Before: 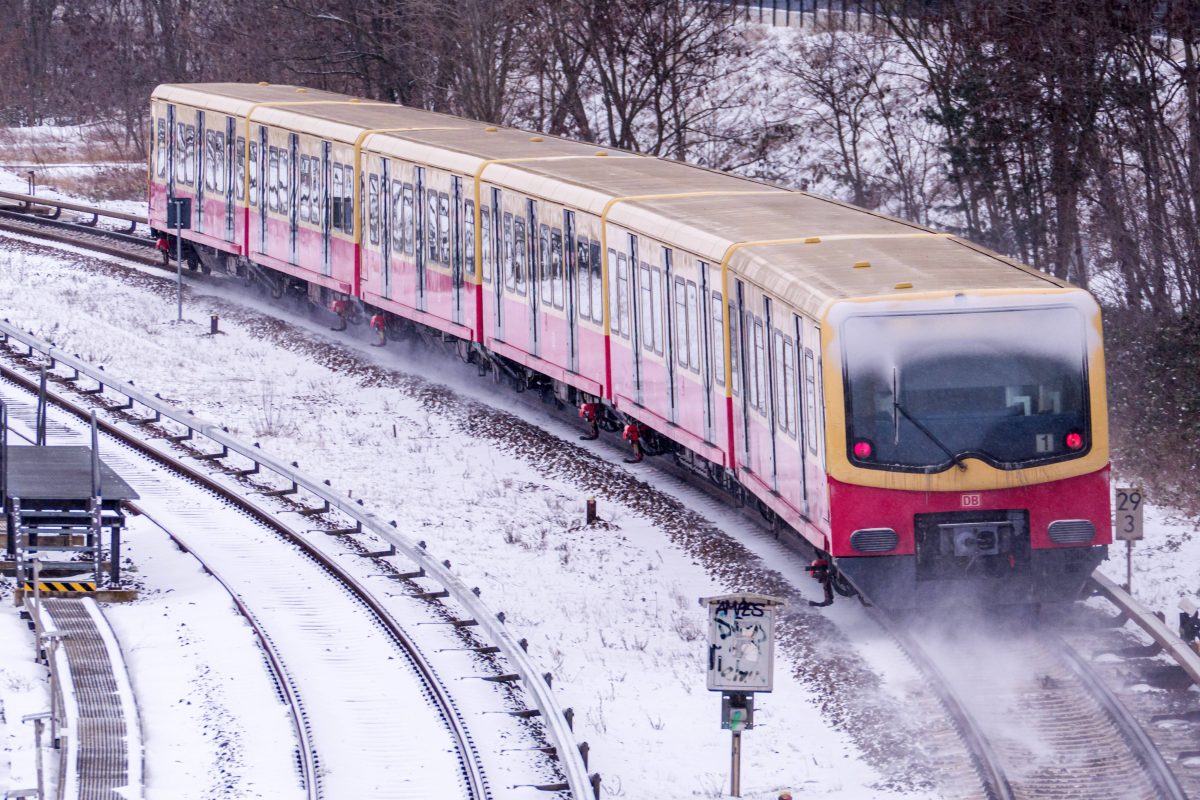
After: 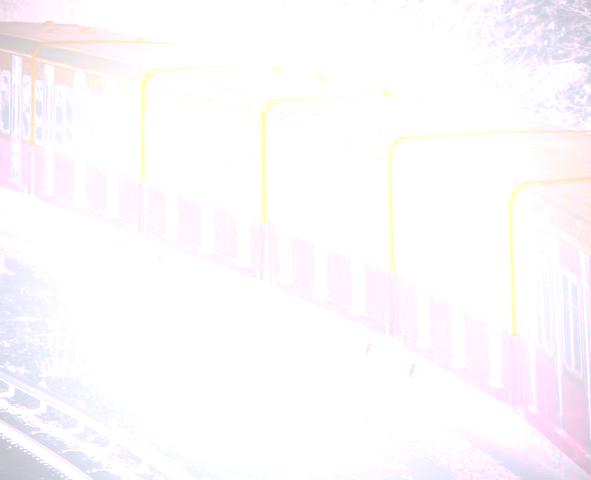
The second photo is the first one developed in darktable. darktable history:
crop: left 17.835%, top 7.675%, right 32.881%, bottom 32.213%
vignetting: fall-off start 74.49%, fall-off radius 65.9%, brightness -0.628, saturation -0.68
bloom: size 25%, threshold 5%, strength 90%
tone curve: curves: ch0 [(0, 0.036) (0.119, 0.115) (0.466, 0.498) (0.715, 0.767) (0.817, 0.865) (1, 0.998)]; ch1 [(0, 0) (0.377, 0.416) (0.44, 0.461) (0.487, 0.49) (0.514, 0.517) (0.536, 0.577) (0.66, 0.724) (1, 1)]; ch2 [(0, 0) (0.38, 0.405) (0.463, 0.443) (0.492, 0.486) (0.526, 0.541) (0.578, 0.598) (0.653, 0.698) (1, 1)], color space Lab, independent channels, preserve colors none
contrast equalizer: y [[0.509, 0.517, 0.523, 0.523, 0.517, 0.509], [0.5 ×6], [0.5 ×6], [0 ×6], [0 ×6]]
